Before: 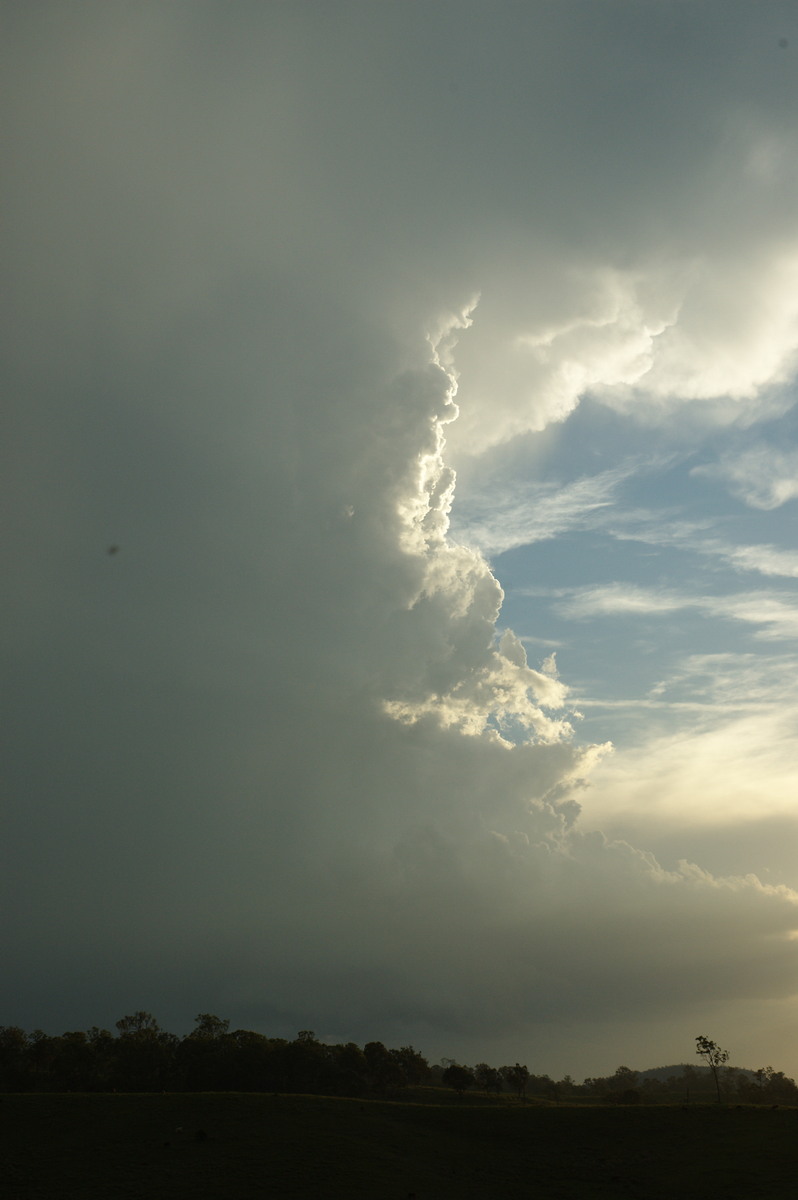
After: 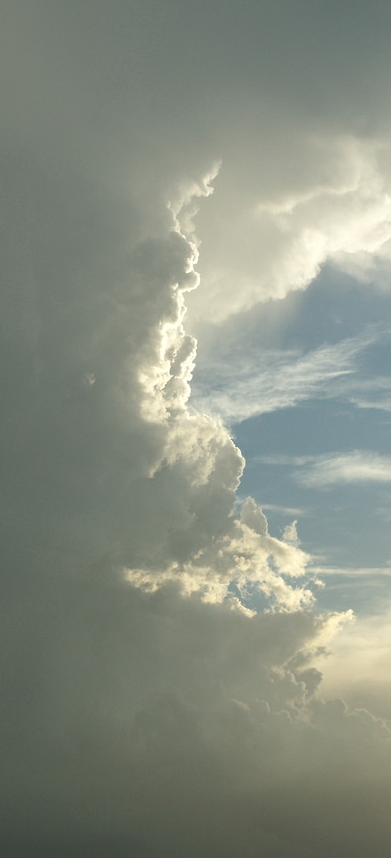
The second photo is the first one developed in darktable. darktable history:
crop: left 32.539%, top 11.004%, right 18.394%, bottom 17.464%
local contrast: mode bilateral grid, contrast 20, coarseness 49, detail 119%, midtone range 0.2
